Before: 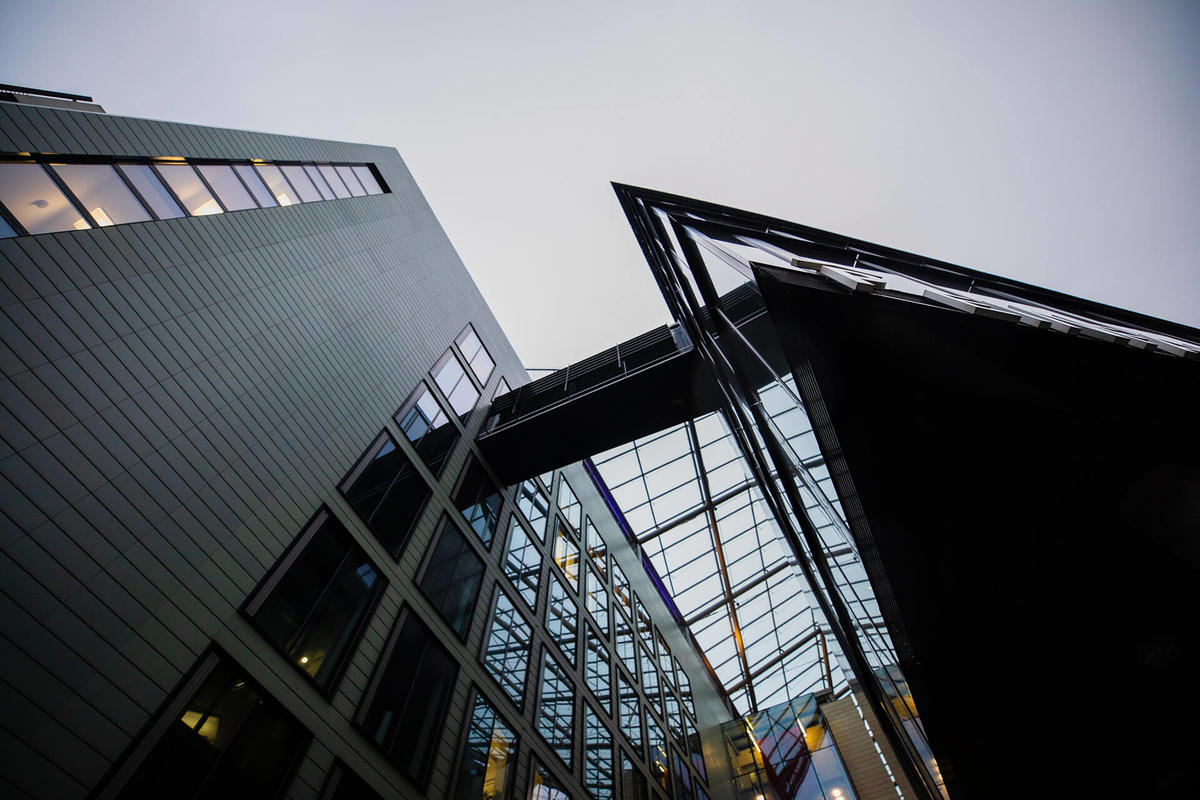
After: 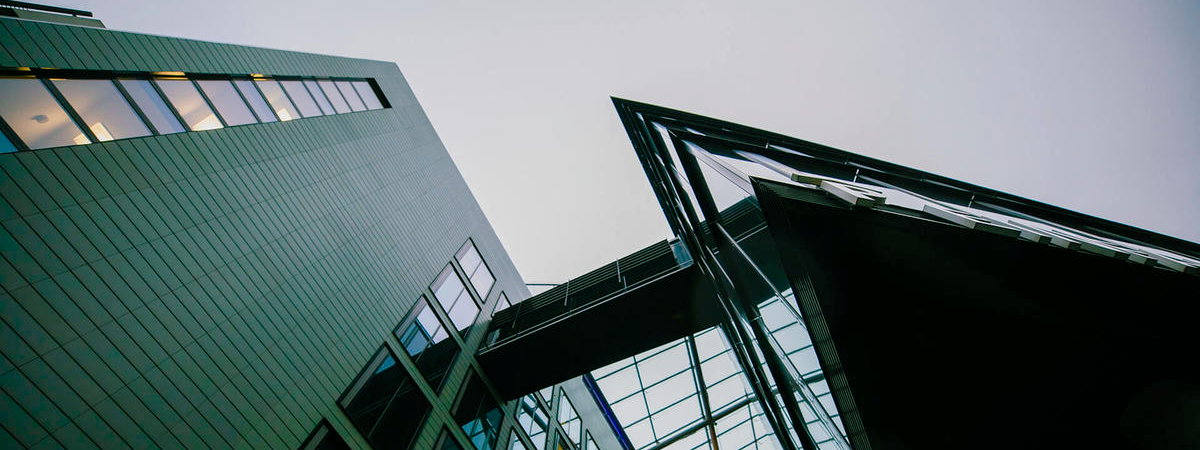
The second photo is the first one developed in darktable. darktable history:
color balance rgb: shadows lift › chroma 11.844%, shadows lift › hue 131.25°, perceptual saturation grading › global saturation 20%, perceptual saturation grading › highlights -25.278%, perceptual saturation grading › shadows 49.339%, perceptual brilliance grading › global brilliance 2.78%, perceptual brilliance grading › highlights -3.384%, perceptual brilliance grading › shadows 2.93%
crop and rotate: top 10.631%, bottom 32.995%
shadows and highlights: shadows 24.91, highlights -26.21, shadows color adjustment 98%, highlights color adjustment 57.73%
